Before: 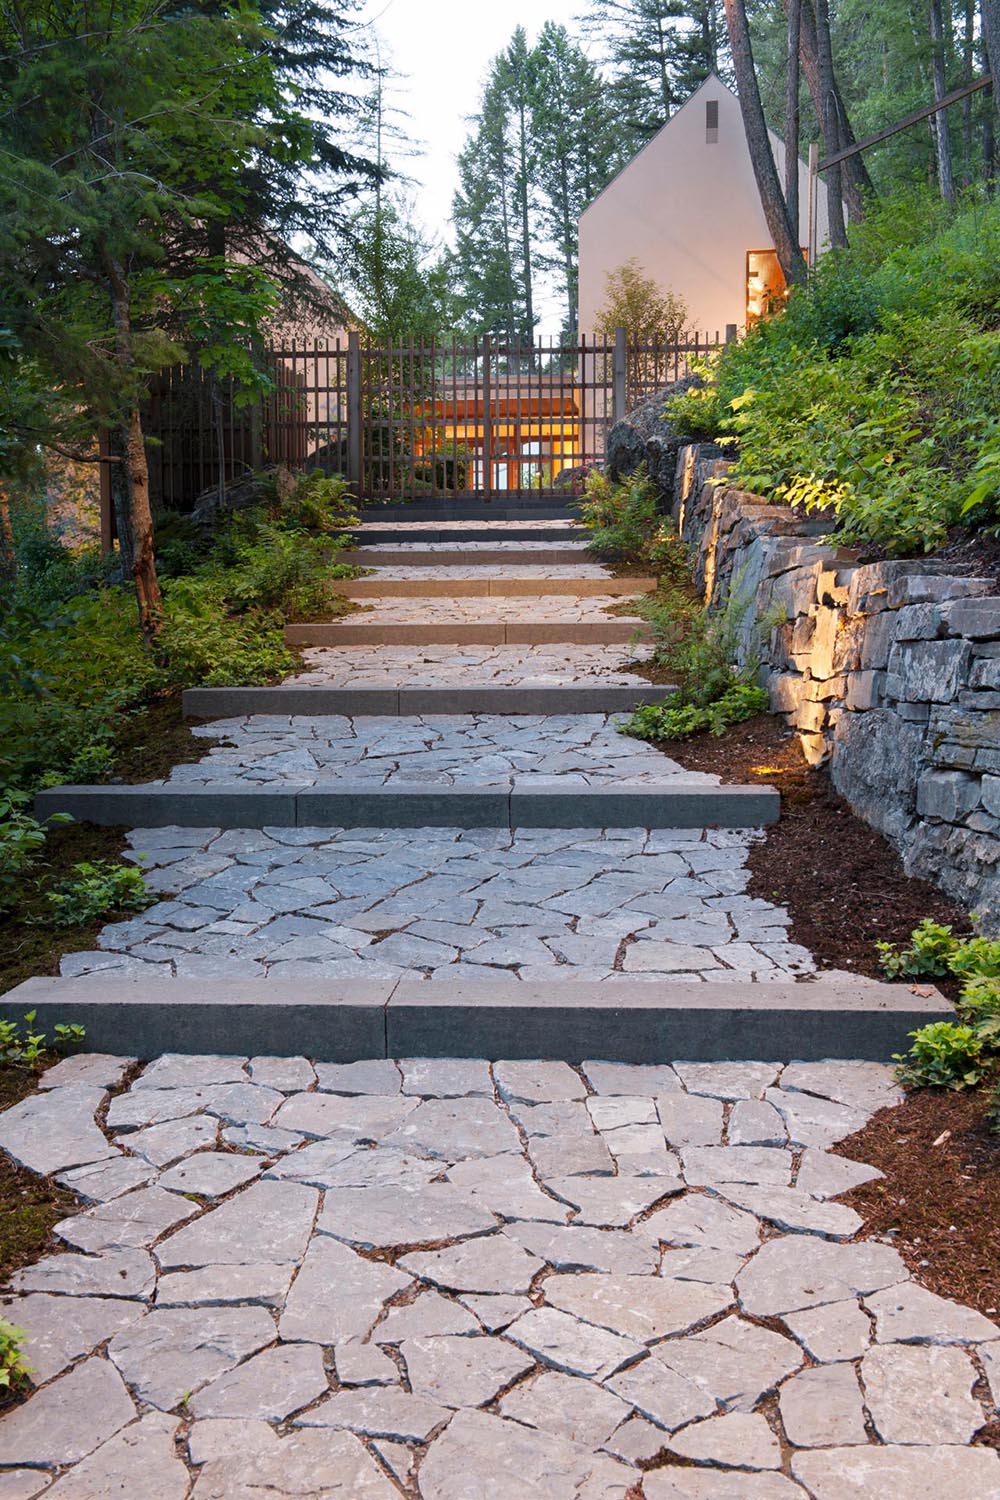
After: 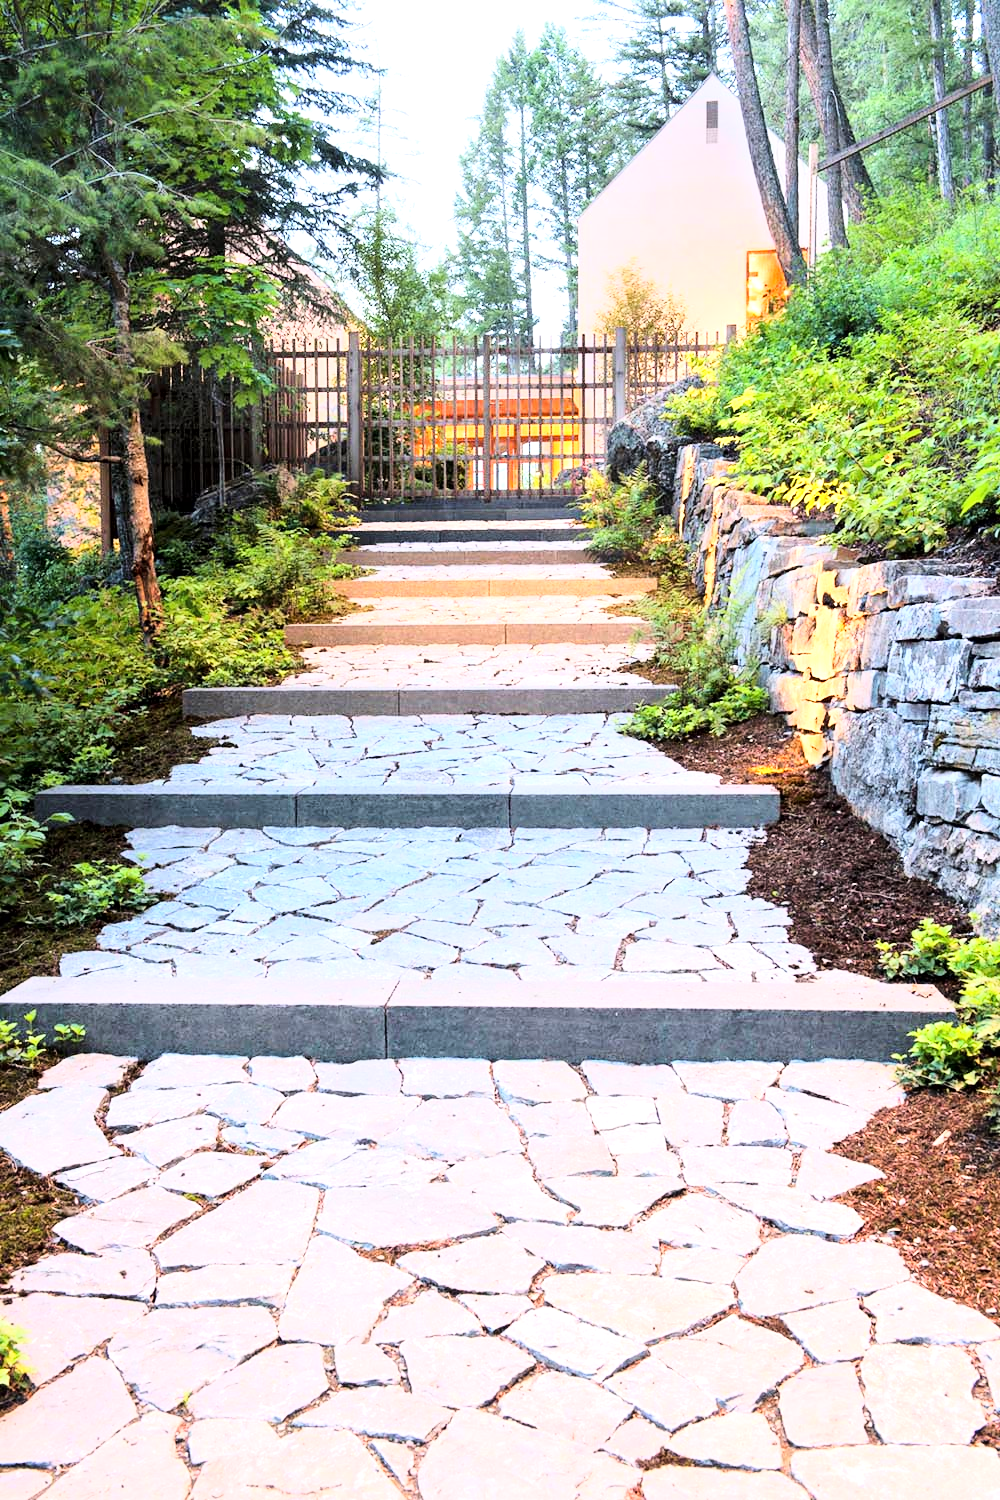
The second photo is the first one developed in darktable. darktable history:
exposure: black level correction 0, exposure 0.701 EV, compensate highlight preservation false
base curve: curves: ch0 [(0, 0) (0, 0.001) (0.001, 0.001) (0.004, 0.002) (0.007, 0.004) (0.015, 0.013) (0.033, 0.045) (0.052, 0.096) (0.075, 0.17) (0.099, 0.241) (0.163, 0.42) (0.219, 0.55) (0.259, 0.616) (0.327, 0.722) (0.365, 0.765) (0.522, 0.873) (0.547, 0.881) (0.689, 0.919) (0.826, 0.952) (1, 1)]
local contrast: mode bilateral grid, contrast 21, coarseness 49, detail 128%, midtone range 0.2
